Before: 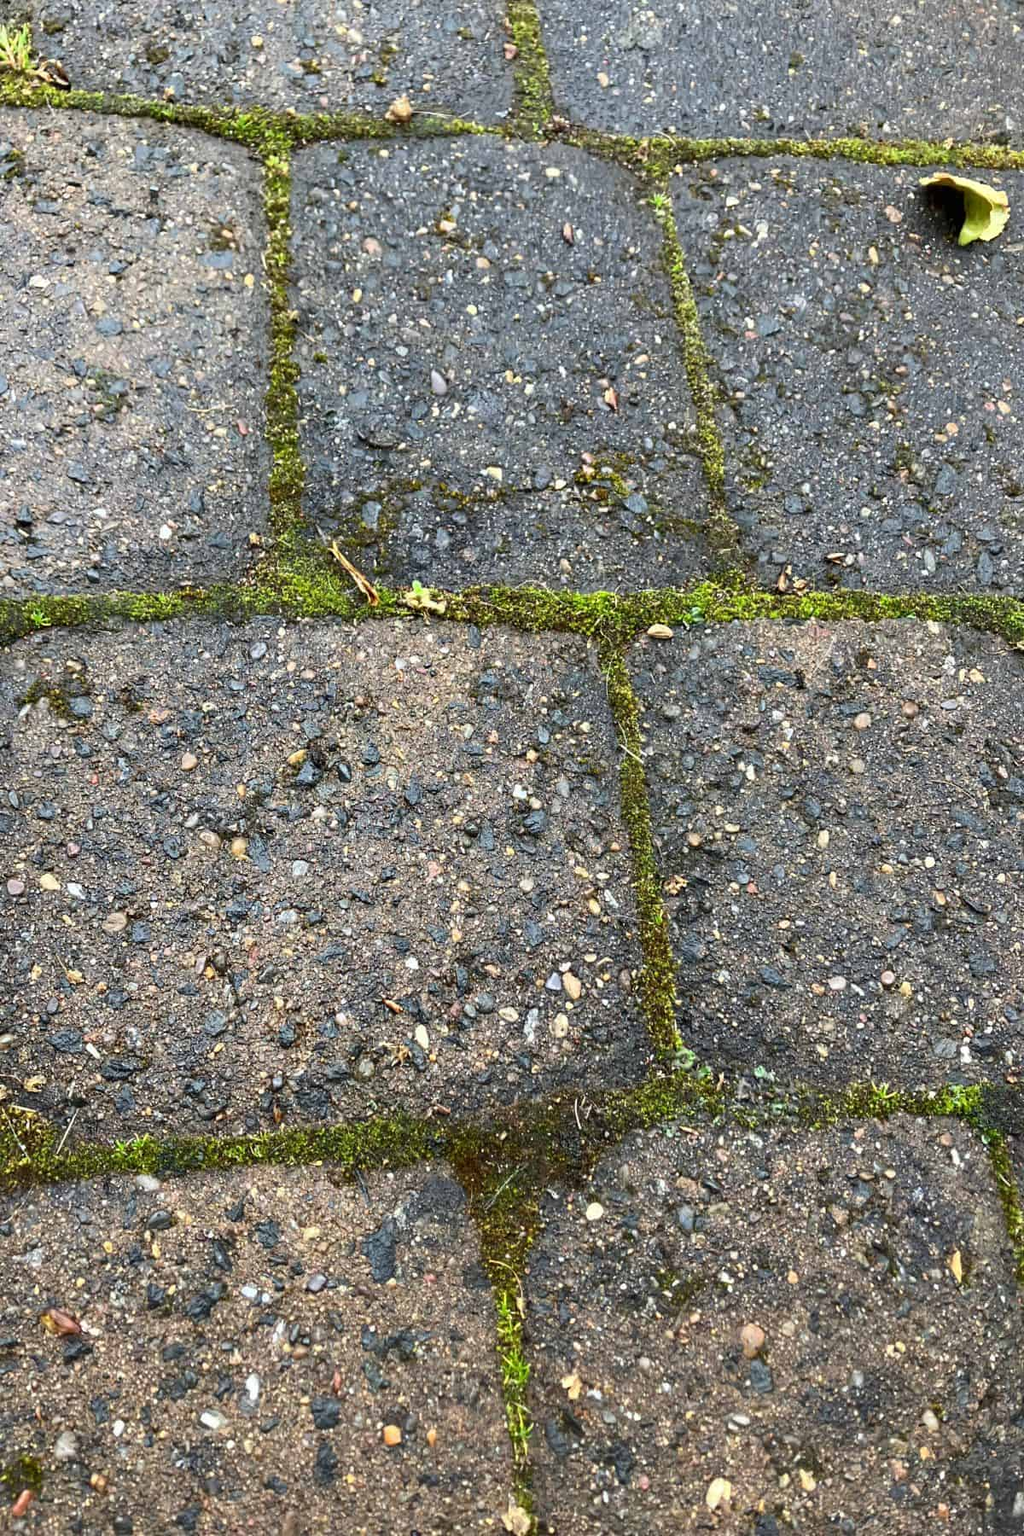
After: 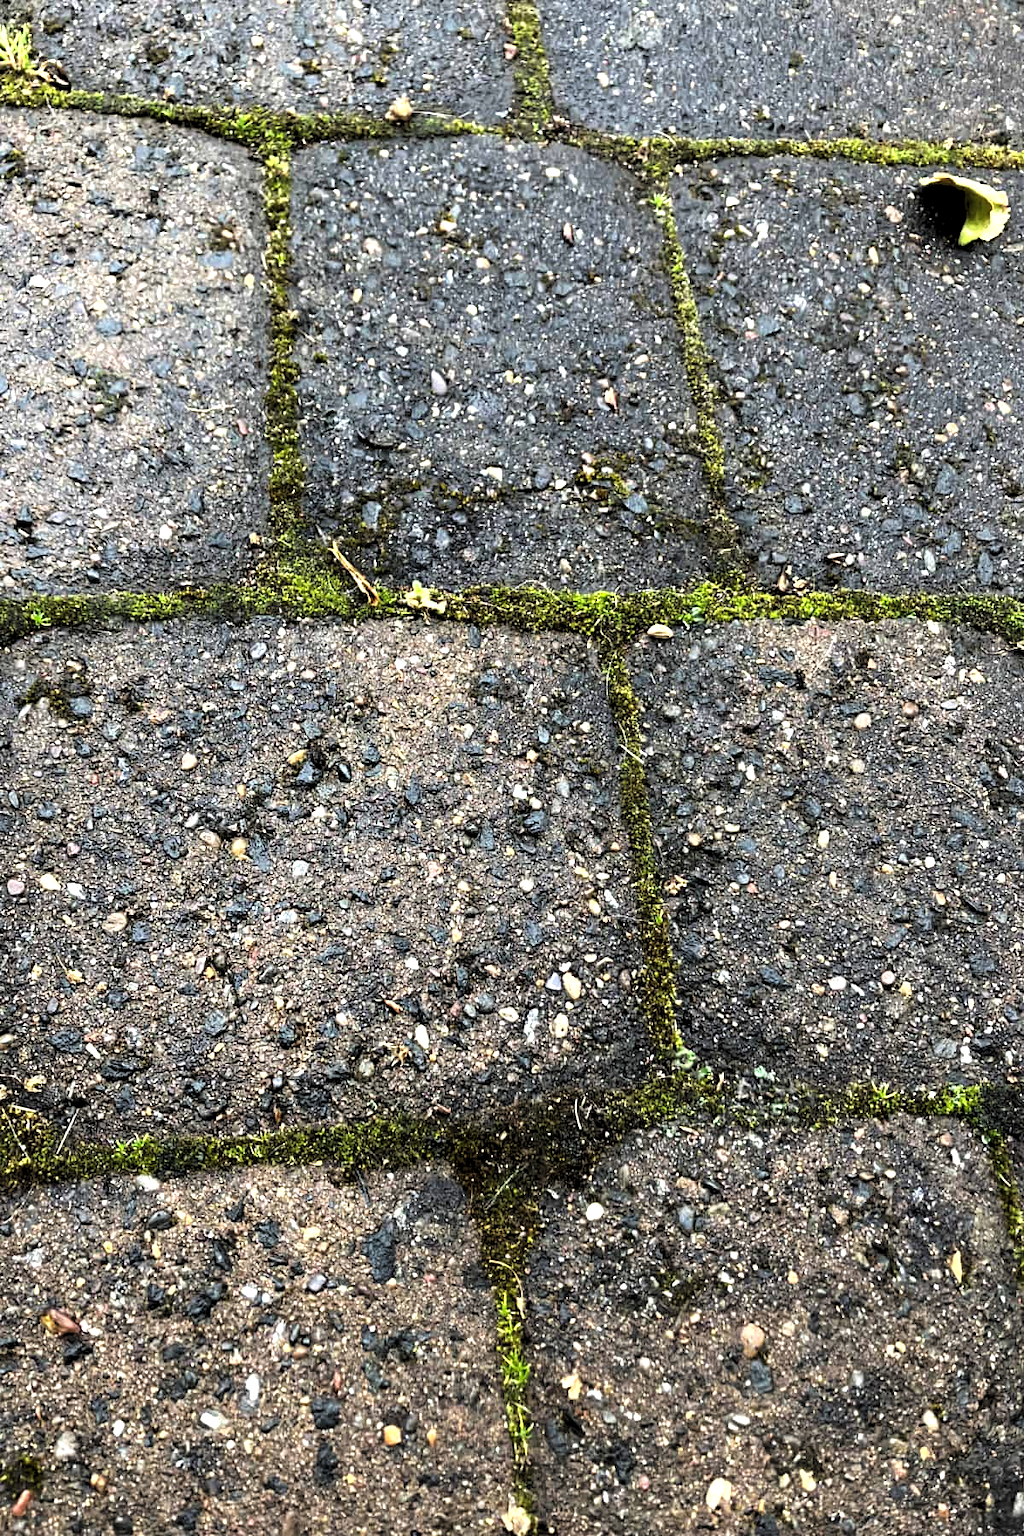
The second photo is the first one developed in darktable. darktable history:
exposure: exposure 0.227 EV, compensate exposure bias true, compensate highlight preservation false
levels: levels [0.182, 0.542, 0.902]
